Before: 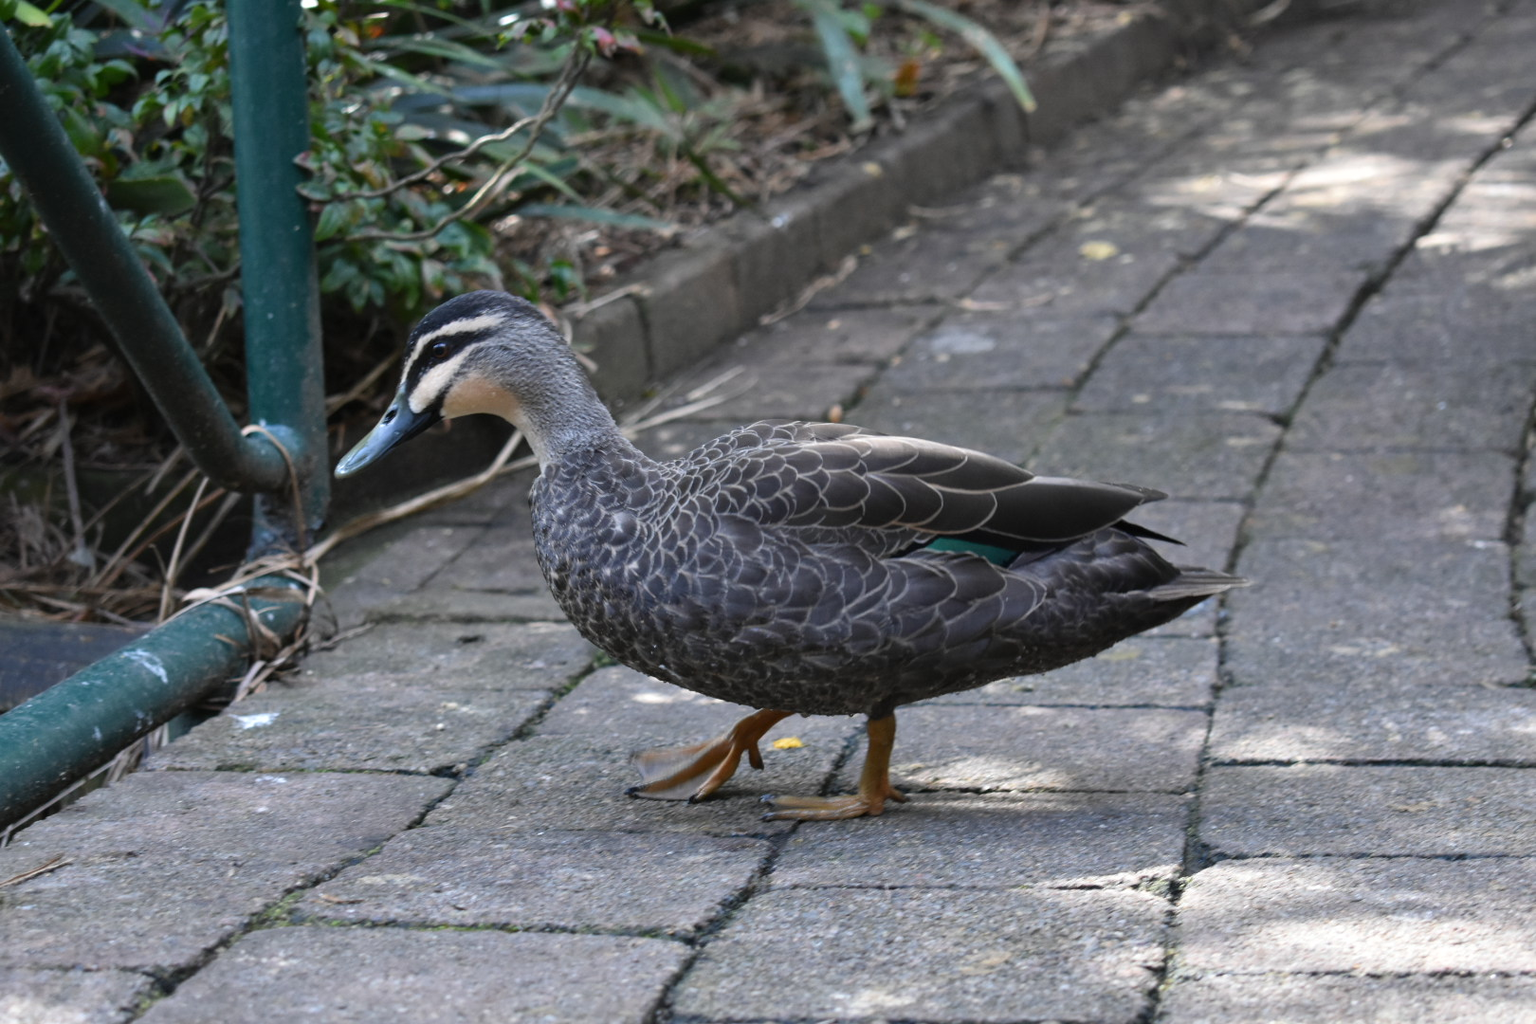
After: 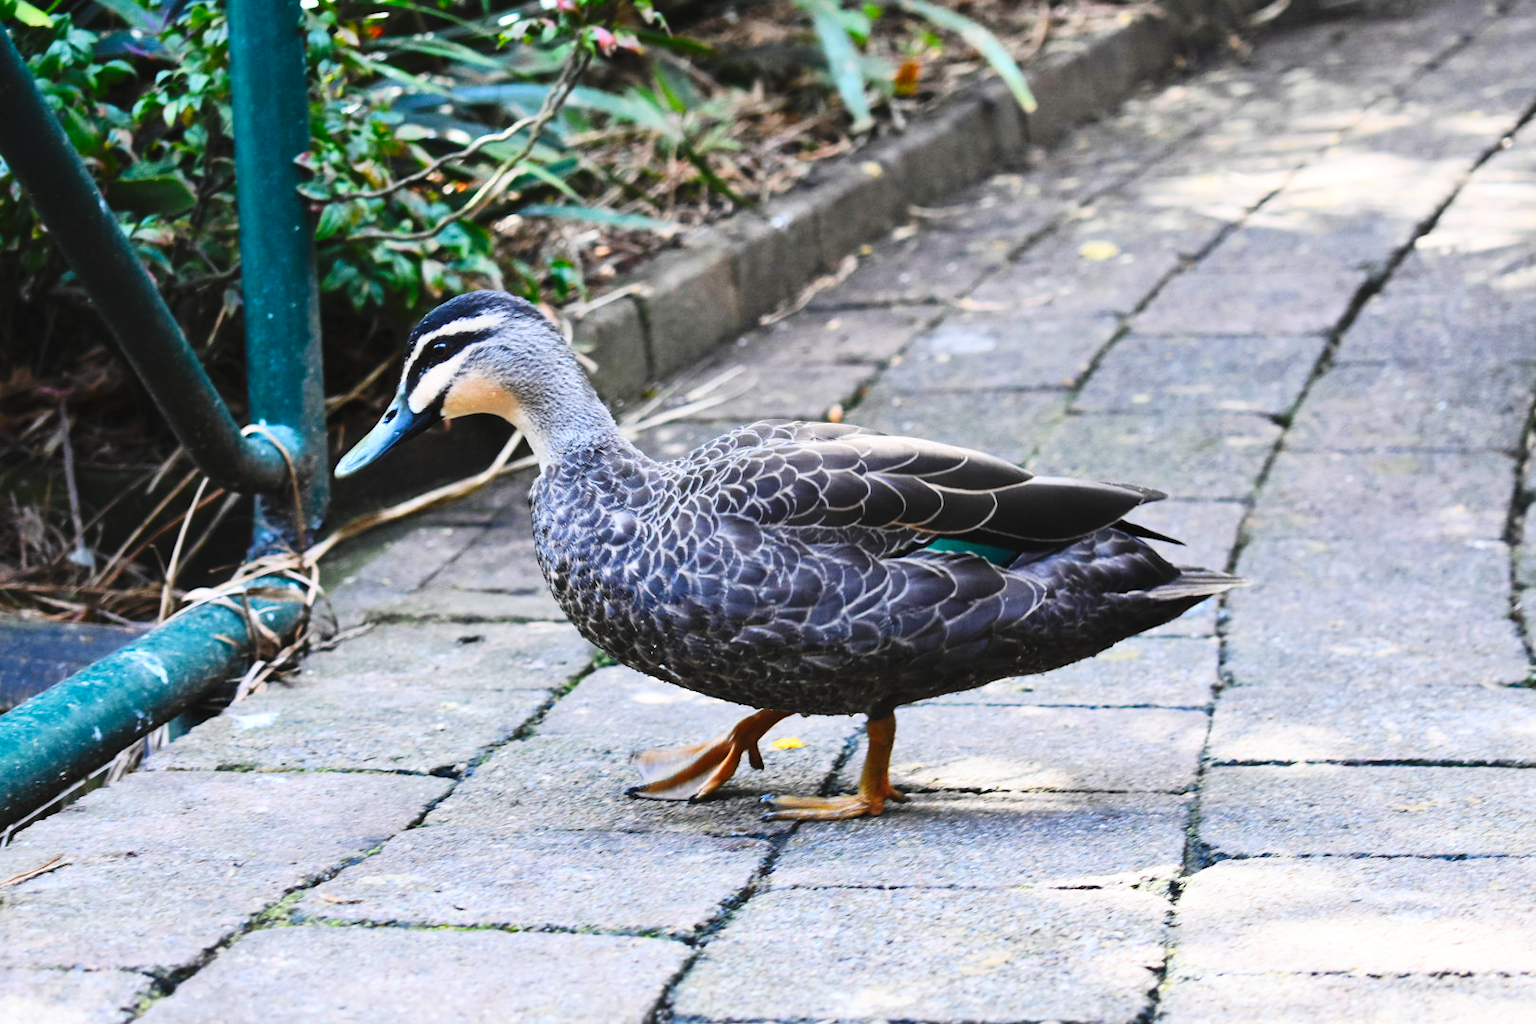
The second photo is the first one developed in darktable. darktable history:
contrast brightness saturation: contrast 0.239, brightness 0.253, saturation 0.39
base curve: curves: ch0 [(0, 0) (0.036, 0.025) (0.121, 0.166) (0.206, 0.329) (0.605, 0.79) (1, 1)], preserve colors none
